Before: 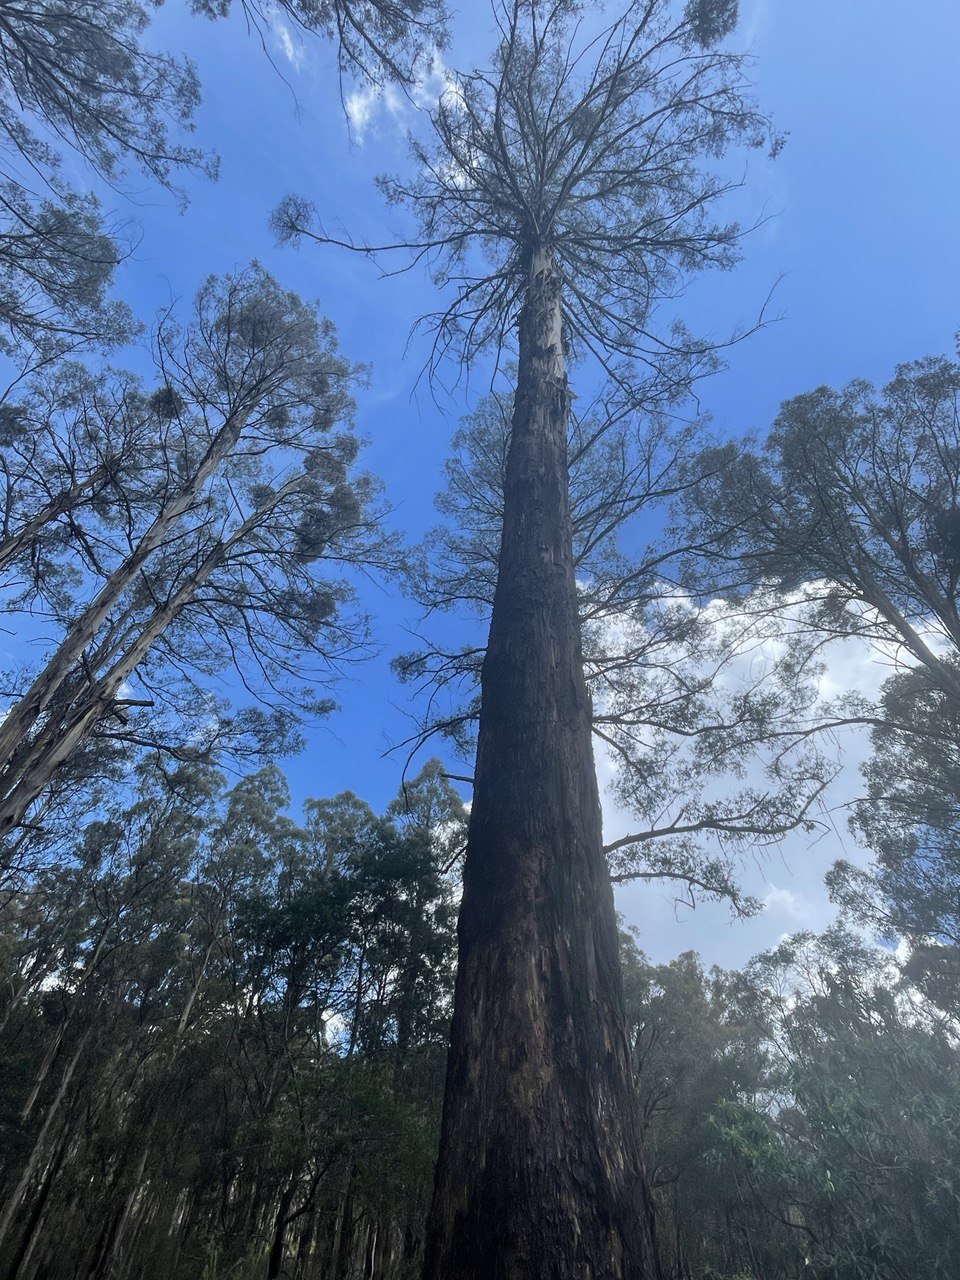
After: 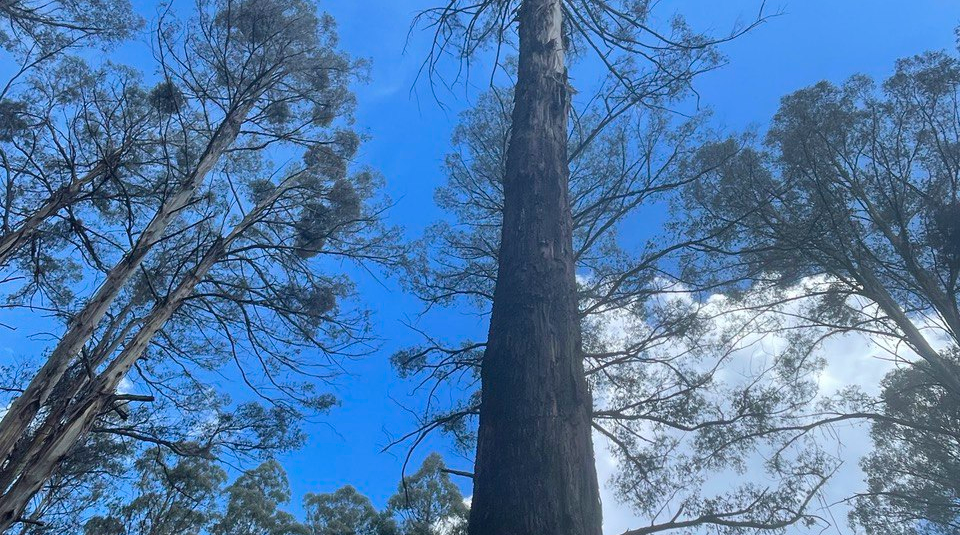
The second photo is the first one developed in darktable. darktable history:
crop and rotate: top 23.84%, bottom 34.294%
color correction: saturation 1.1
